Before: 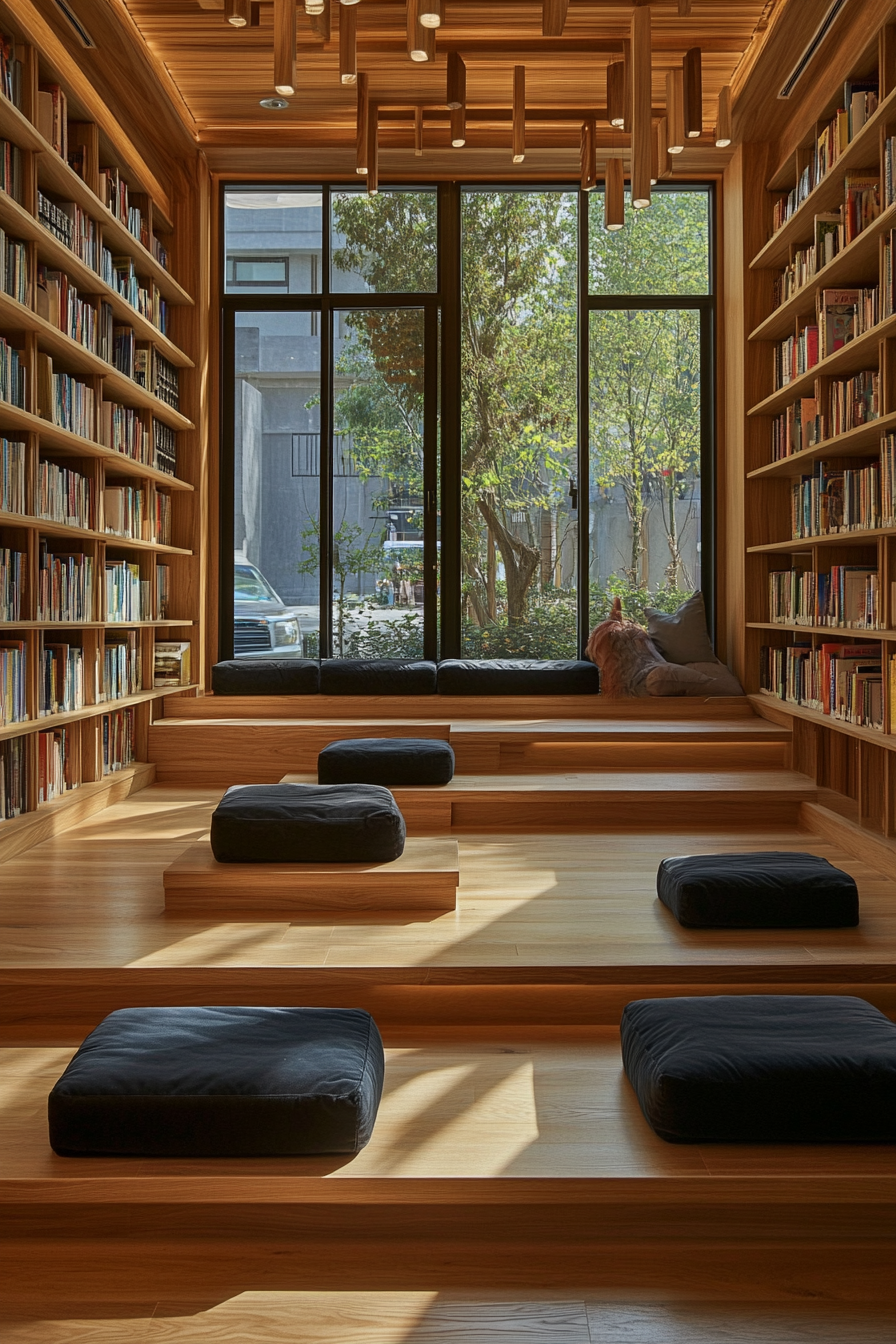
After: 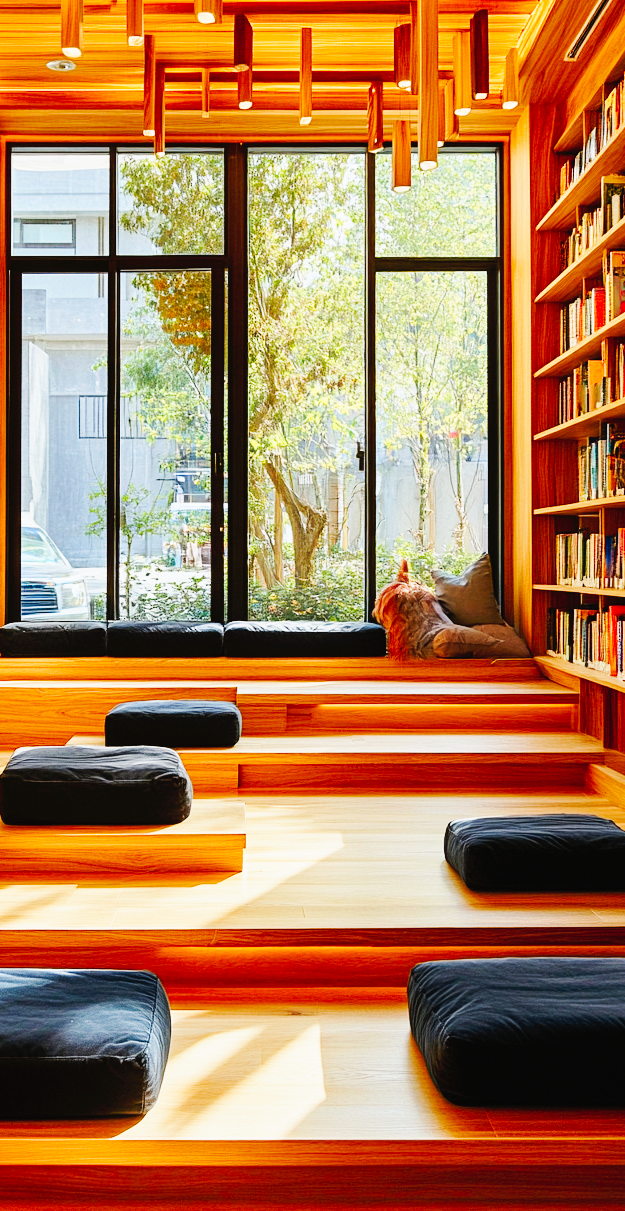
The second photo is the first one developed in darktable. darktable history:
base curve: curves: ch0 [(0, 0) (0, 0.001) (0.001, 0.001) (0.004, 0.002) (0.007, 0.004) (0.015, 0.013) (0.033, 0.045) (0.052, 0.096) (0.075, 0.17) (0.099, 0.241) (0.163, 0.42) (0.219, 0.55) (0.259, 0.616) (0.327, 0.722) (0.365, 0.765) (0.522, 0.873) (0.547, 0.881) (0.689, 0.919) (0.826, 0.952) (1, 1)], preserve colors none
contrast brightness saturation: brightness 0.087, saturation 0.191
crop and rotate: left 23.812%, top 2.857%, right 6.33%, bottom 6.972%
tone curve: curves: ch0 [(0, 0) (0.003, 0.014) (0.011, 0.017) (0.025, 0.023) (0.044, 0.035) (0.069, 0.04) (0.1, 0.062) (0.136, 0.099) (0.177, 0.152) (0.224, 0.214) (0.277, 0.291) (0.335, 0.383) (0.399, 0.487) (0.468, 0.581) (0.543, 0.662) (0.623, 0.738) (0.709, 0.802) (0.801, 0.871) (0.898, 0.936) (1, 1)], preserve colors none
